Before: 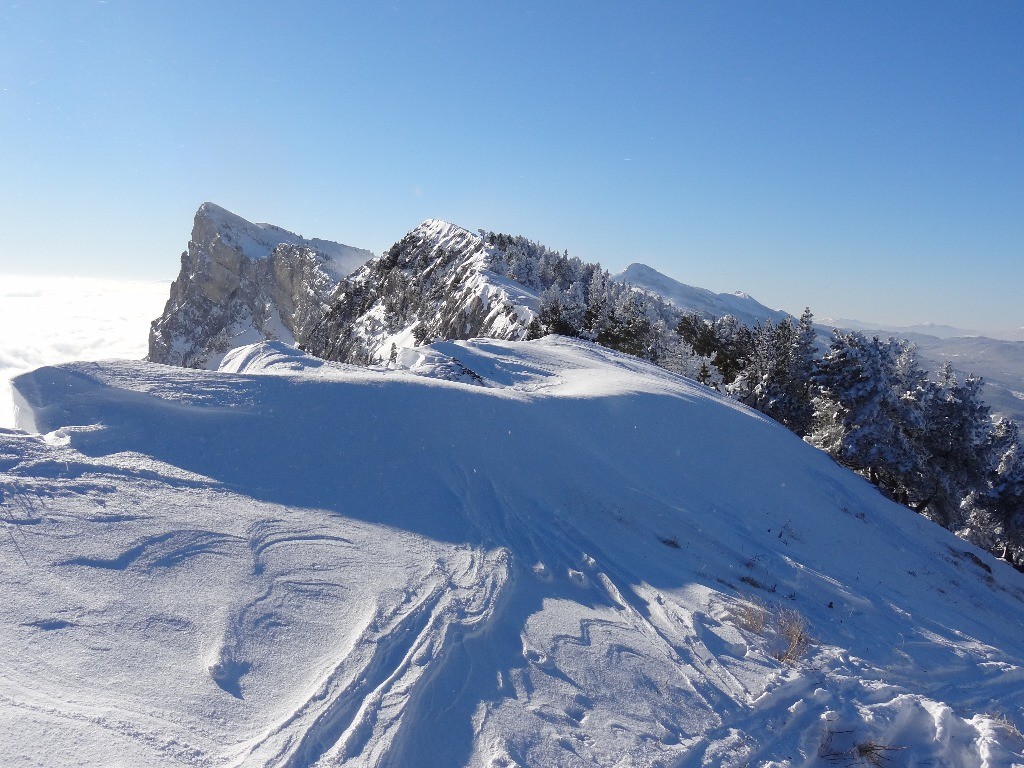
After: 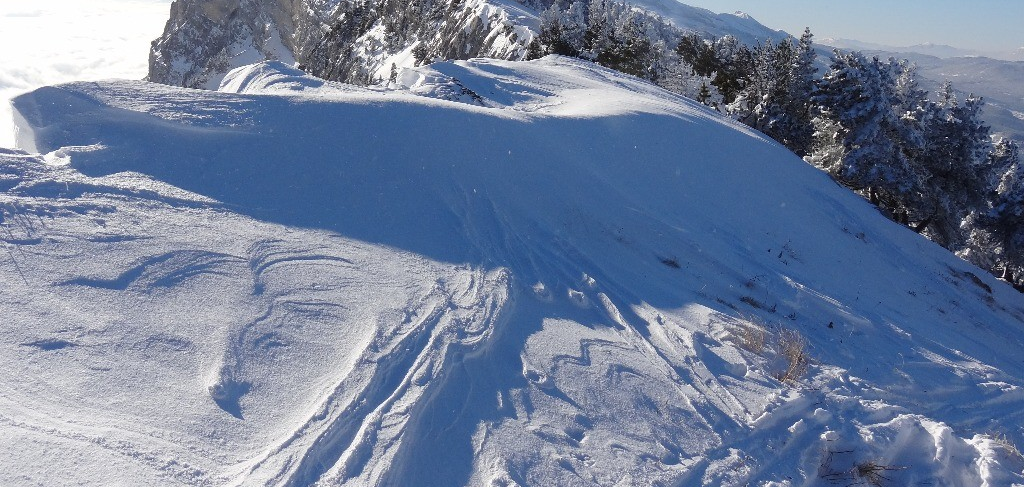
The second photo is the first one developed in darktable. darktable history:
crop and rotate: top 36.534%
